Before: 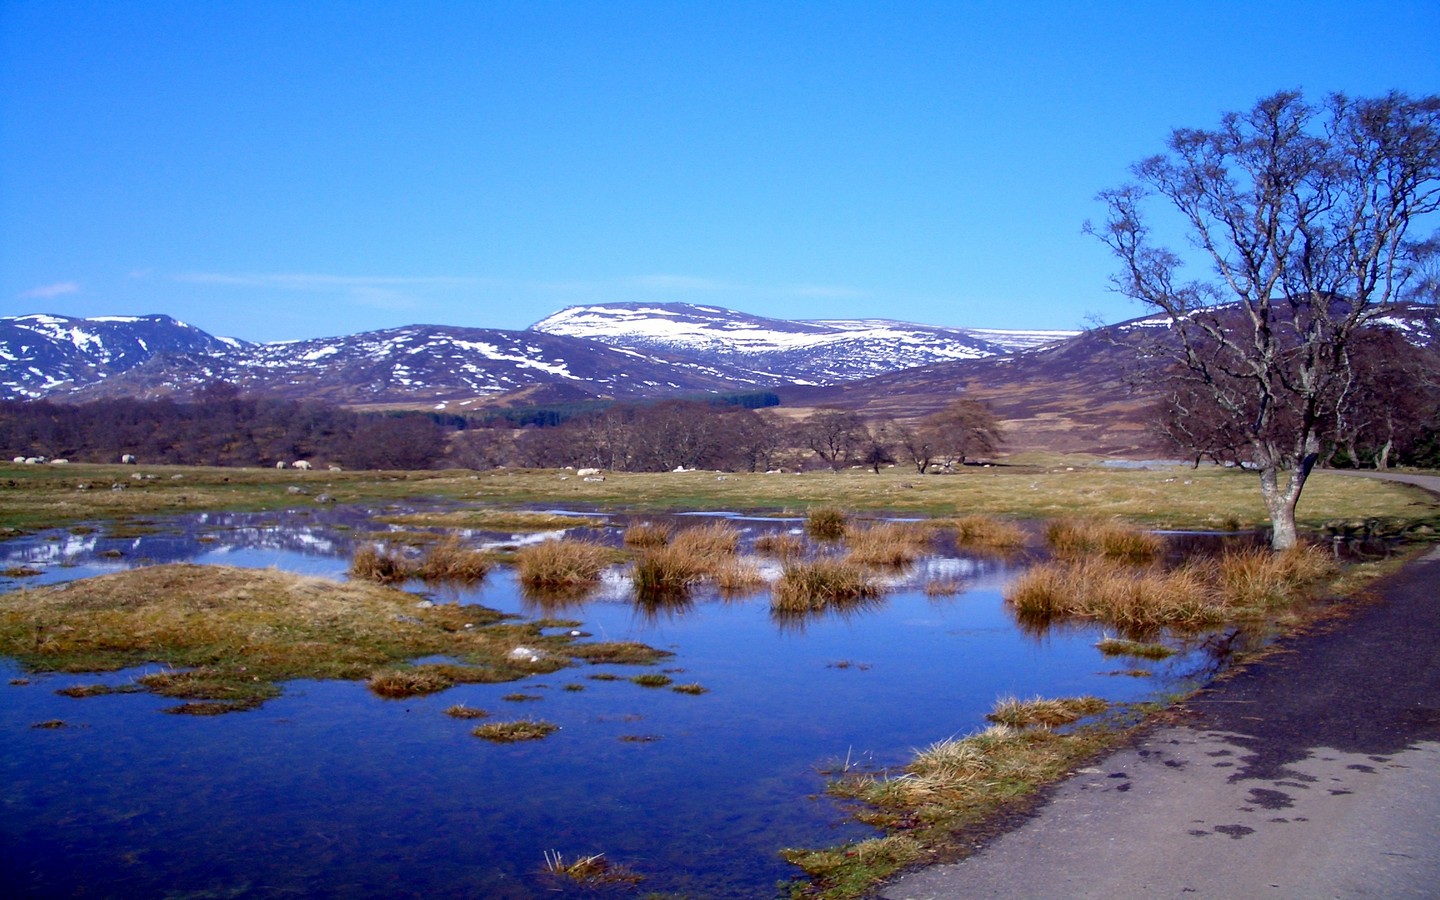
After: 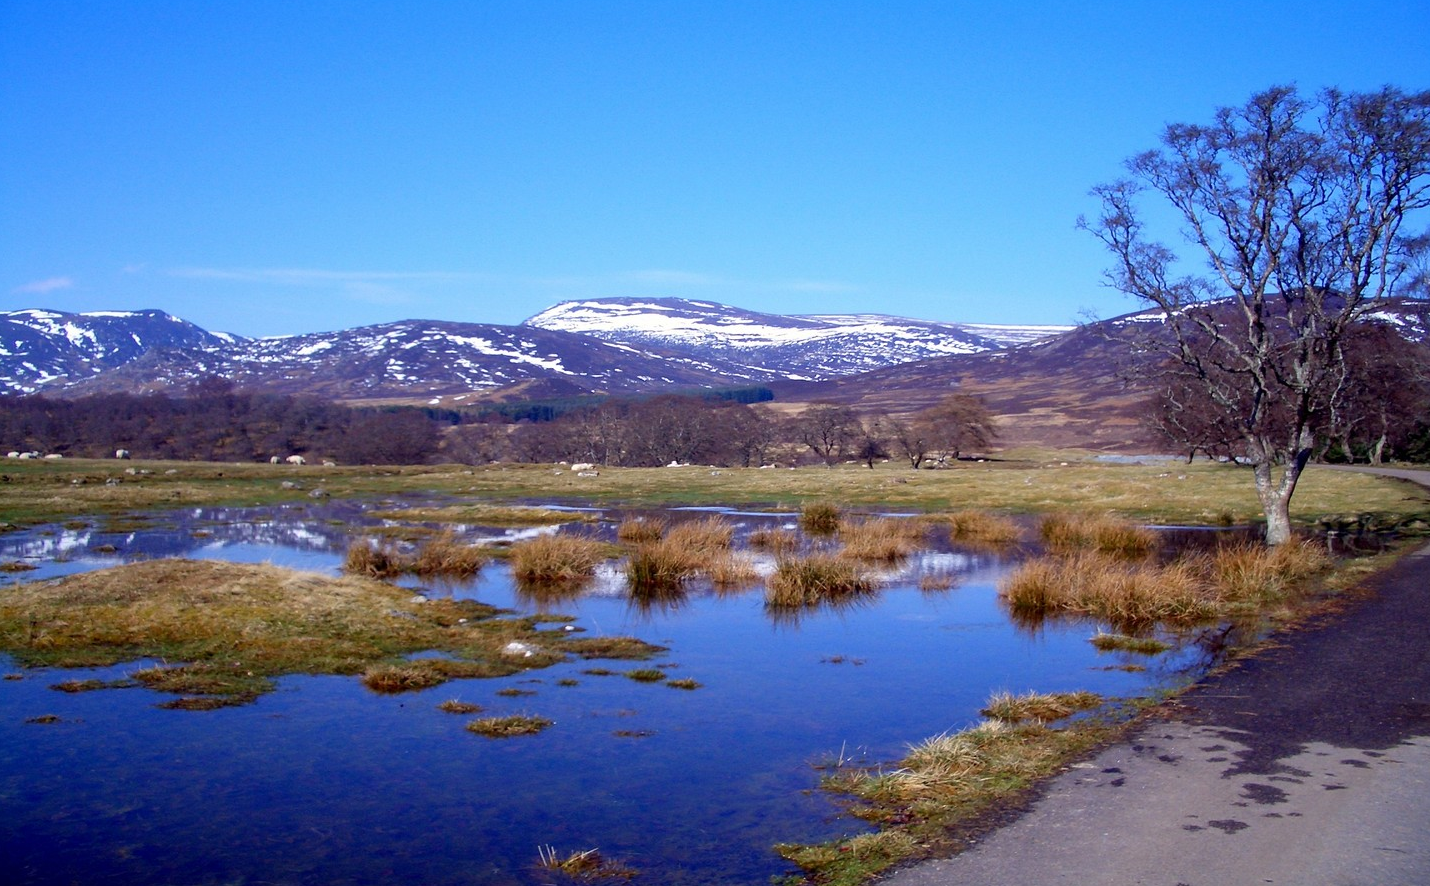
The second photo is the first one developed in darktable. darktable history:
crop: left 0.431%, top 0.559%, right 0.254%, bottom 0.894%
